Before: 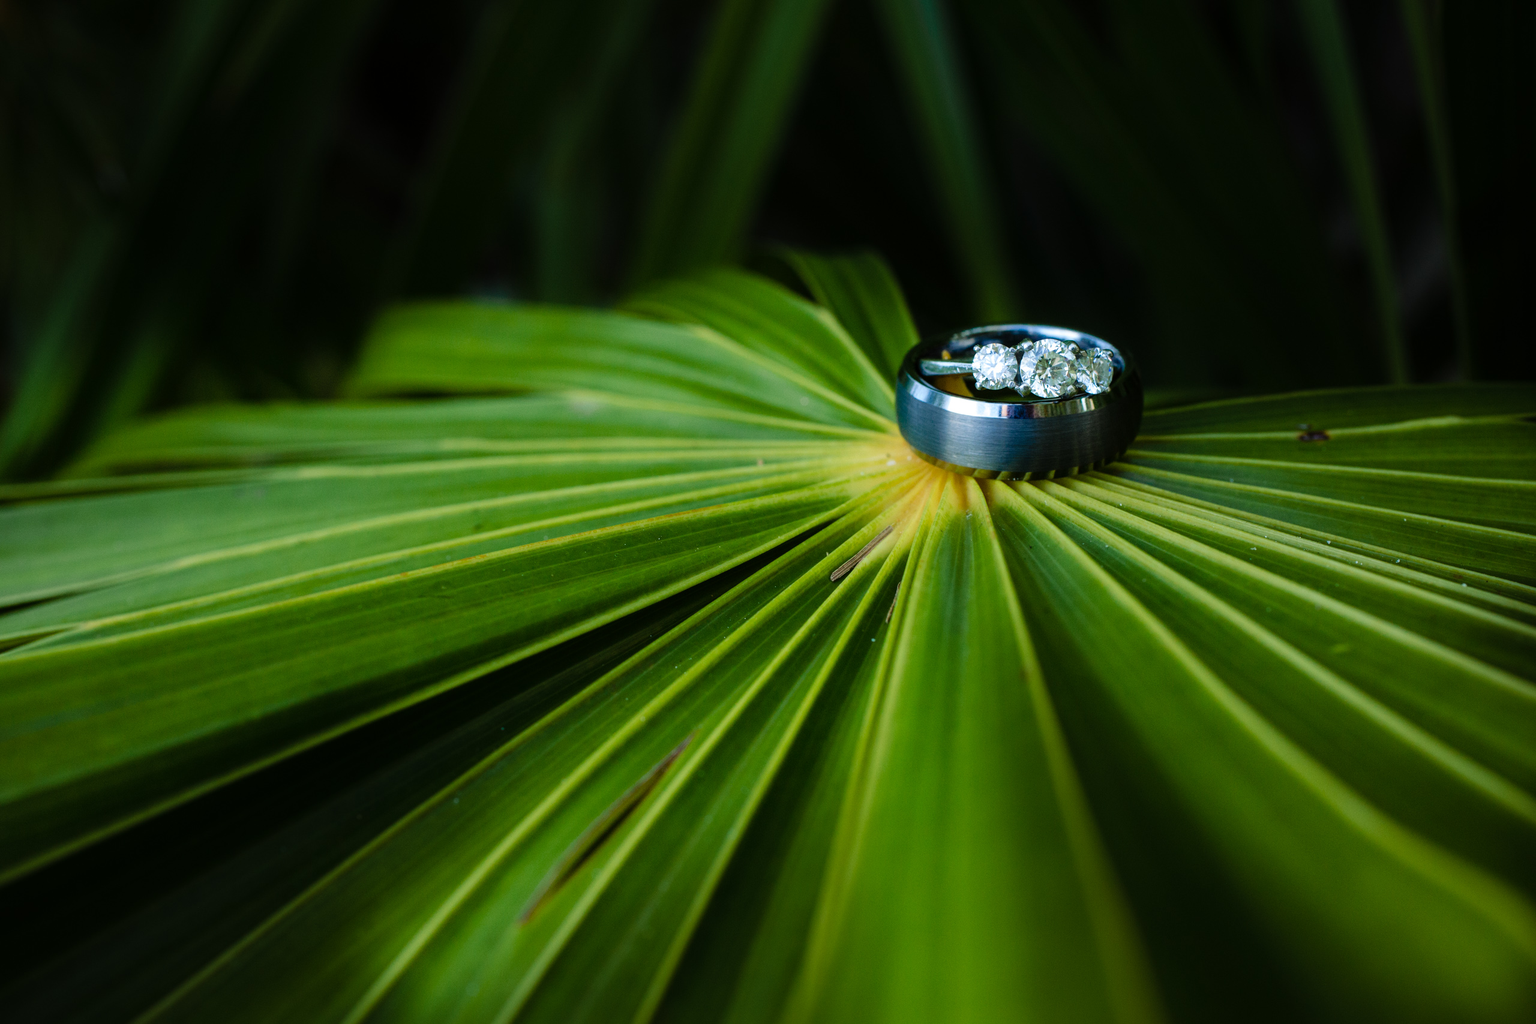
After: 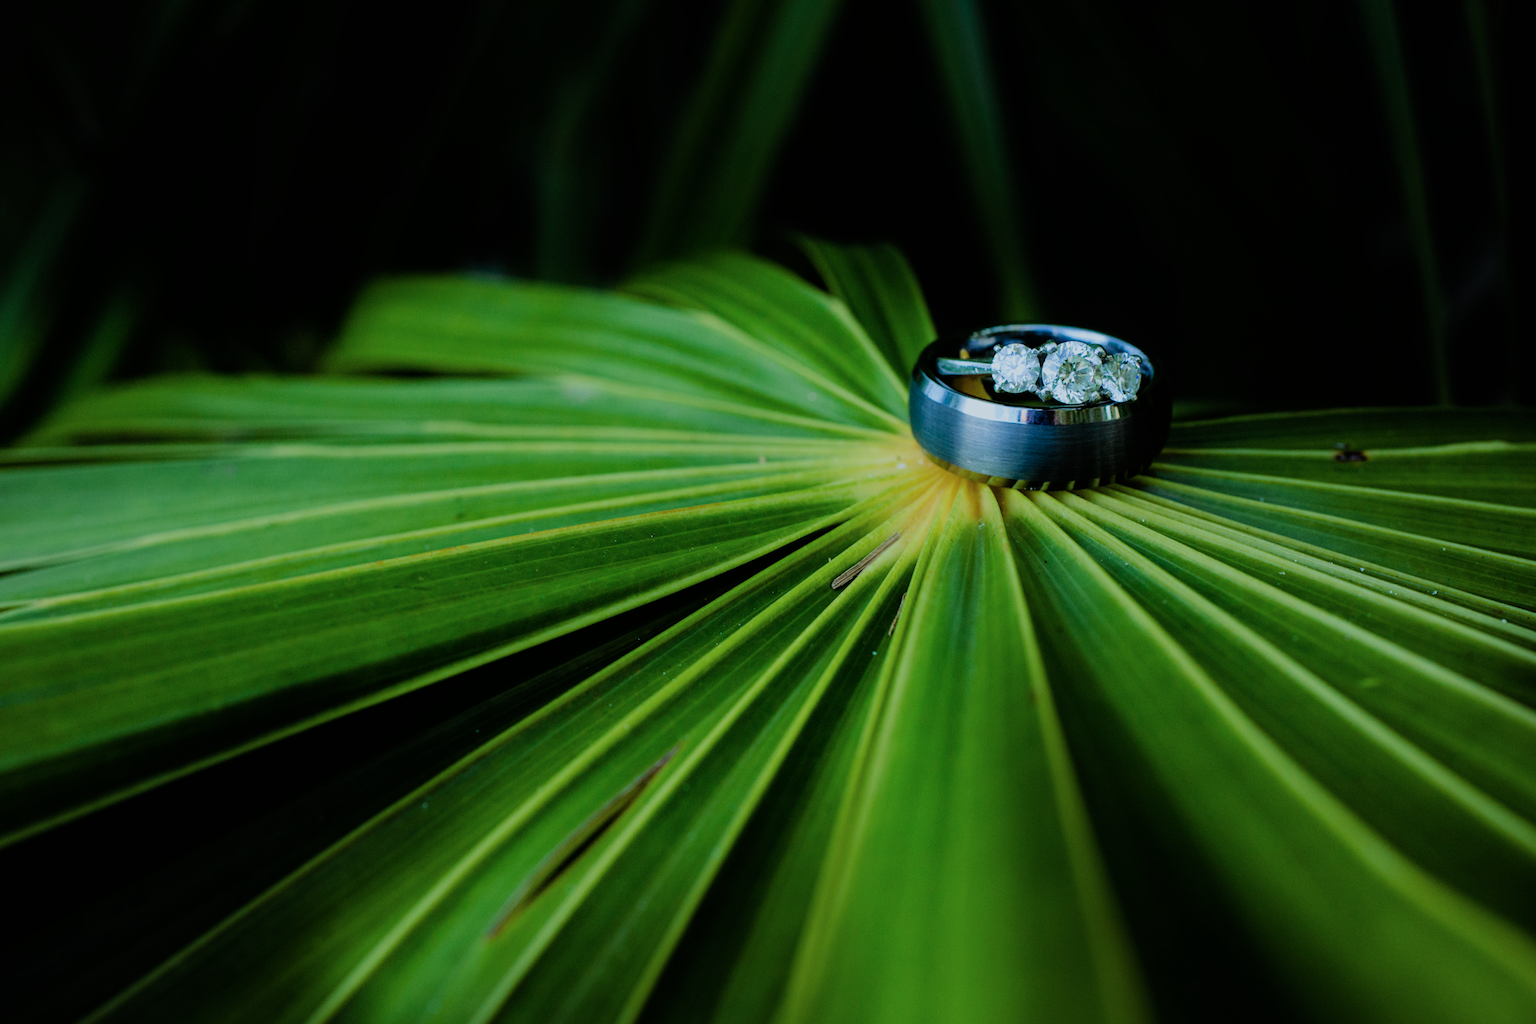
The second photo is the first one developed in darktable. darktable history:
crop and rotate: angle -2.38°
color calibration: illuminant Planckian (black body), x 0.368, y 0.361, temperature 4275.92 K
filmic rgb: black relative exposure -7.65 EV, white relative exposure 4.56 EV, hardness 3.61
